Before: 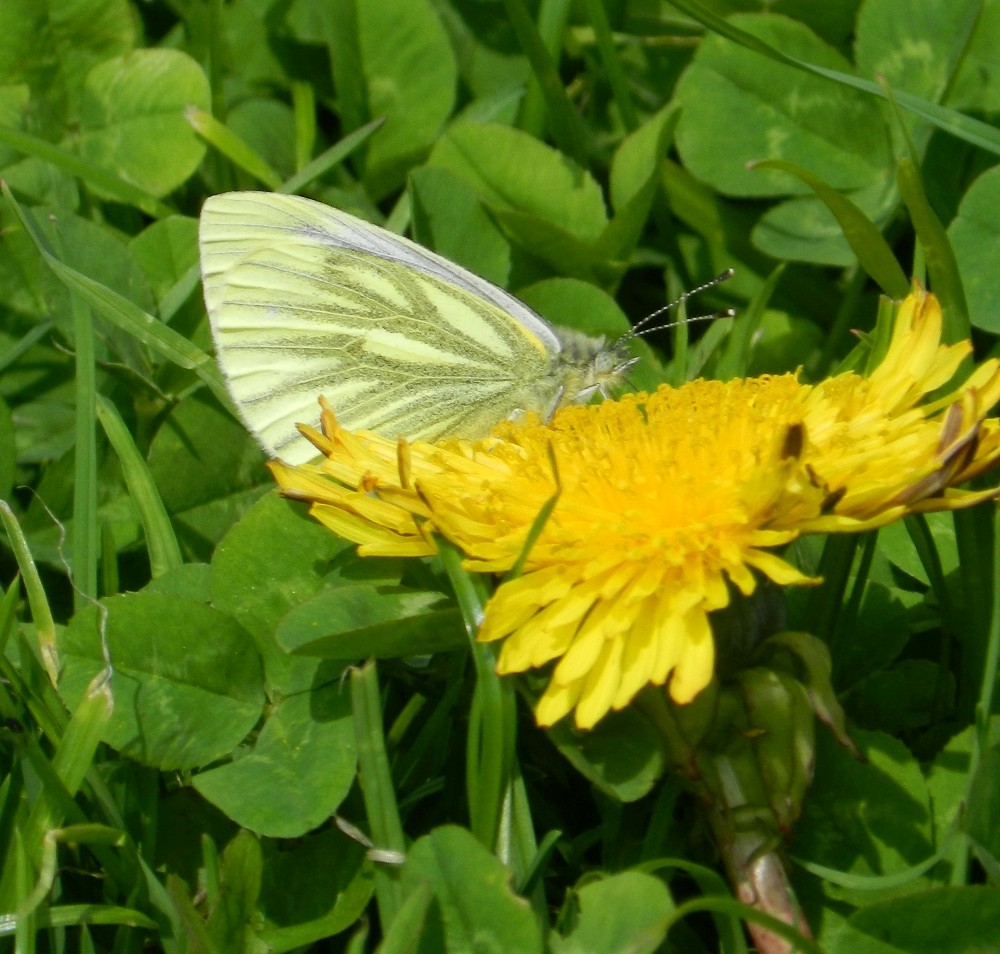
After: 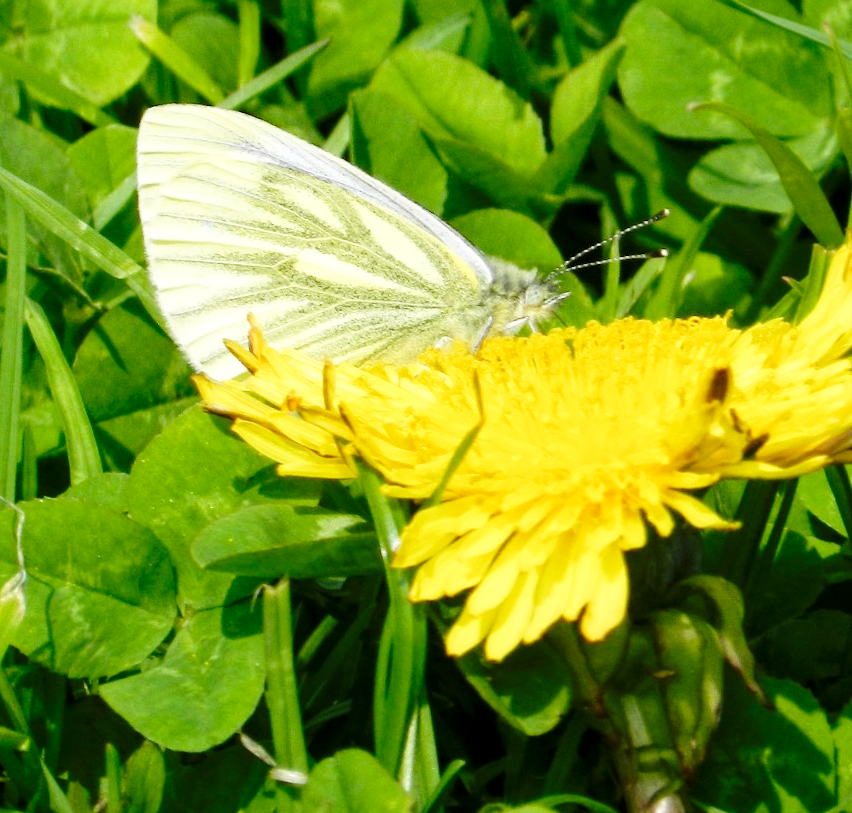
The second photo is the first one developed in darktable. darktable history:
crop and rotate: angle -3.27°, left 5.211%, top 5.211%, right 4.607%, bottom 4.607%
local contrast: highlights 100%, shadows 100%, detail 131%, midtone range 0.2
base curve: curves: ch0 [(0, 0) (0.028, 0.03) (0.121, 0.232) (0.46, 0.748) (0.859, 0.968) (1, 1)], preserve colors none
white balance: red 1.009, blue 1.027
